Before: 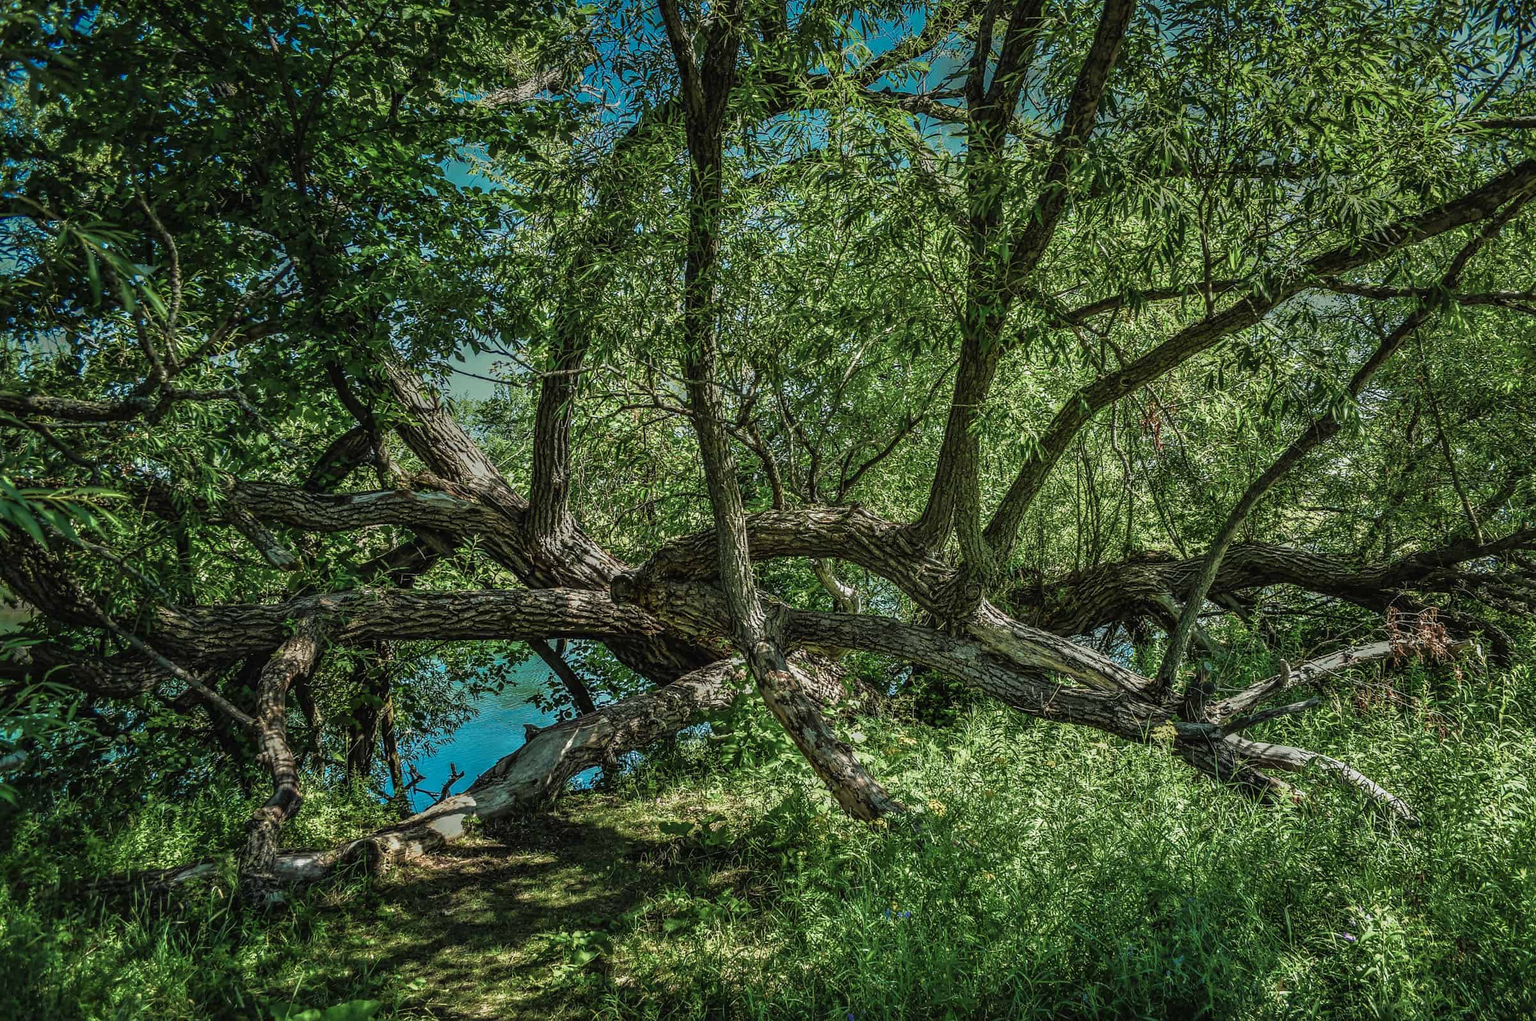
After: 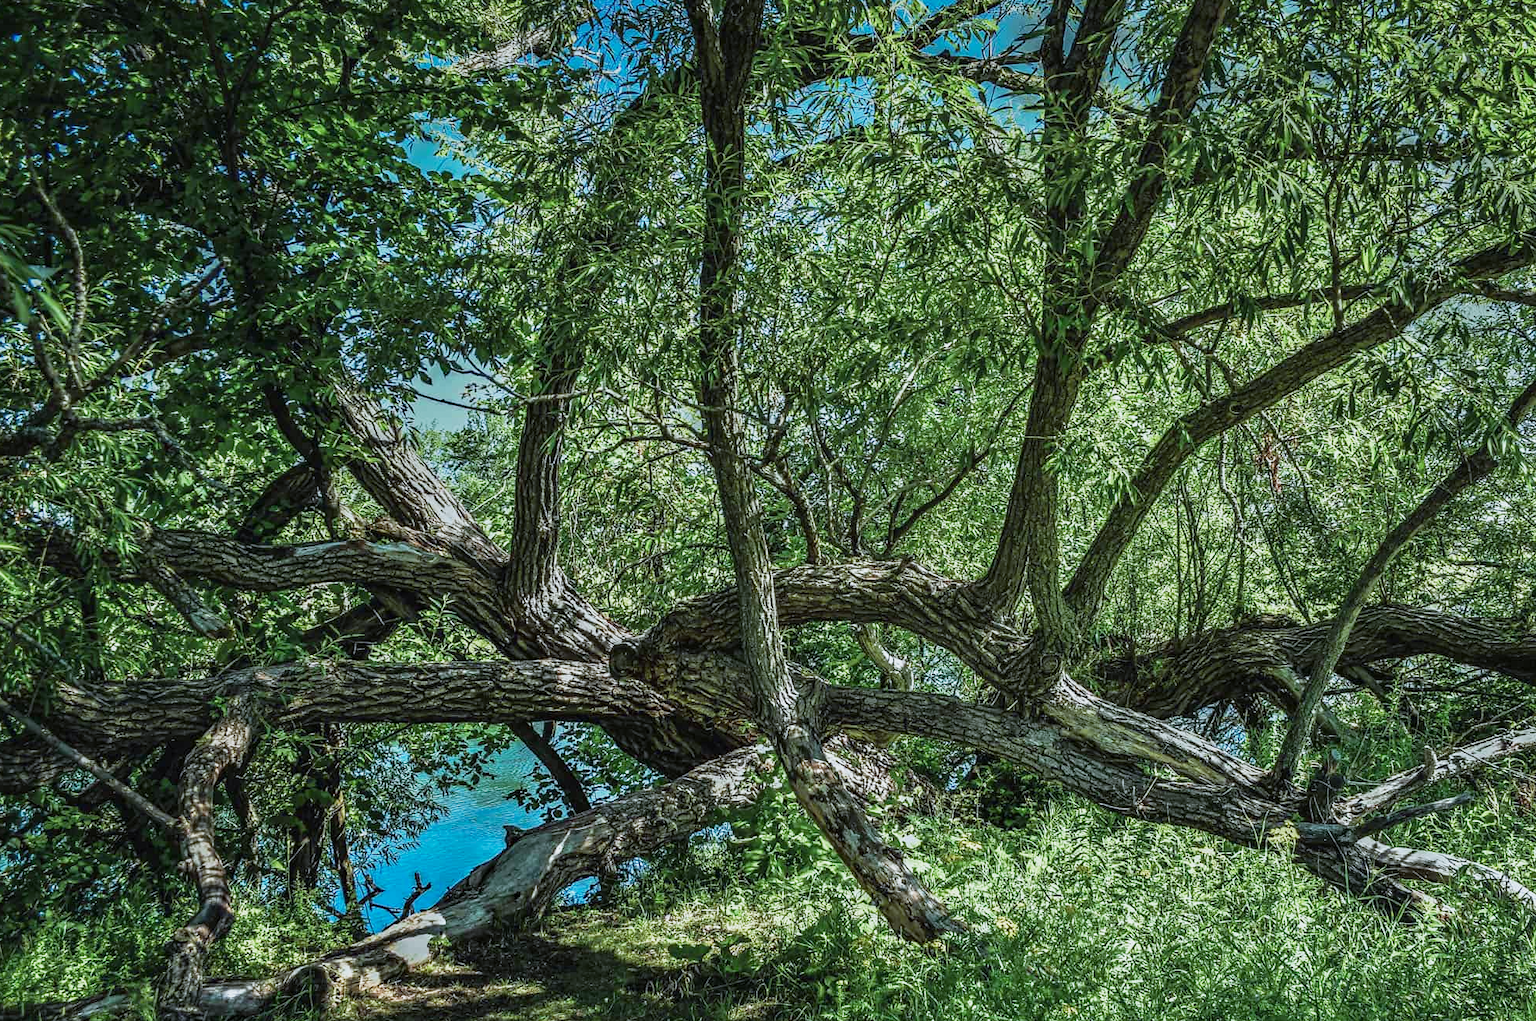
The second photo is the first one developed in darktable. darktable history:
white balance: red 0.931, blue 1.11
crop and rotate: left 7.196%, top 4.574%, right 10.605%, bottom 13.178%
base curve: curves: ch0 [(0, 0) (0.088, 0.125) (0.176, 0.251) (0.354, 0.501) (0.613, 0.749) (1, 0.877)], preserve colors none
haze removal: compatibility mode true, adaptive false
